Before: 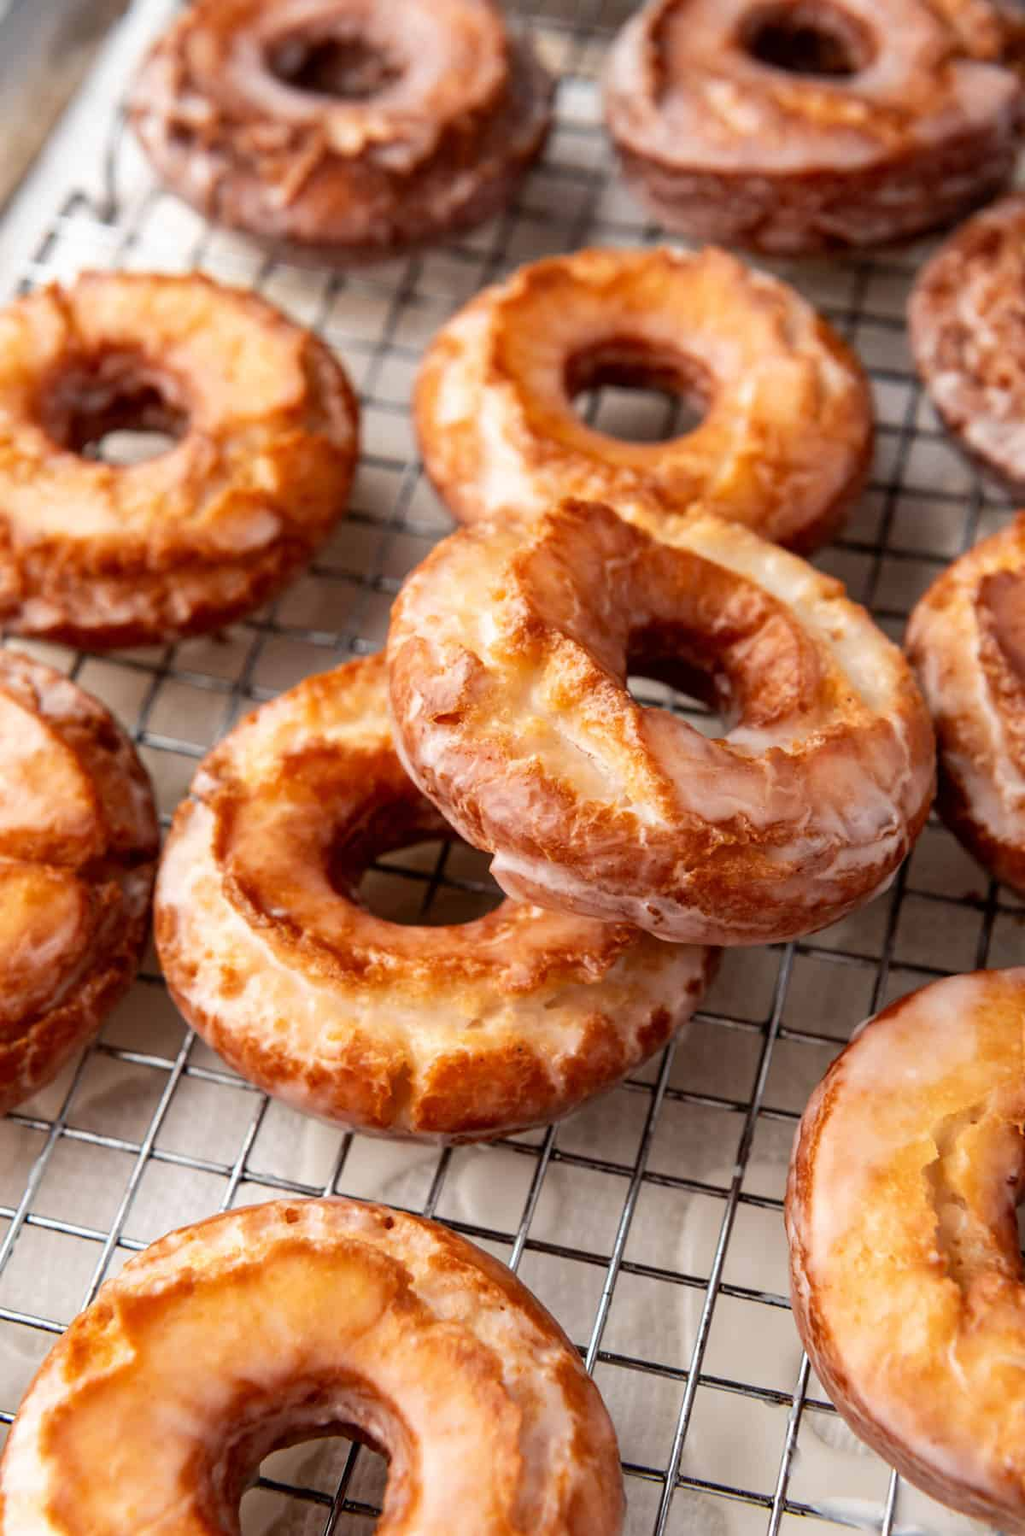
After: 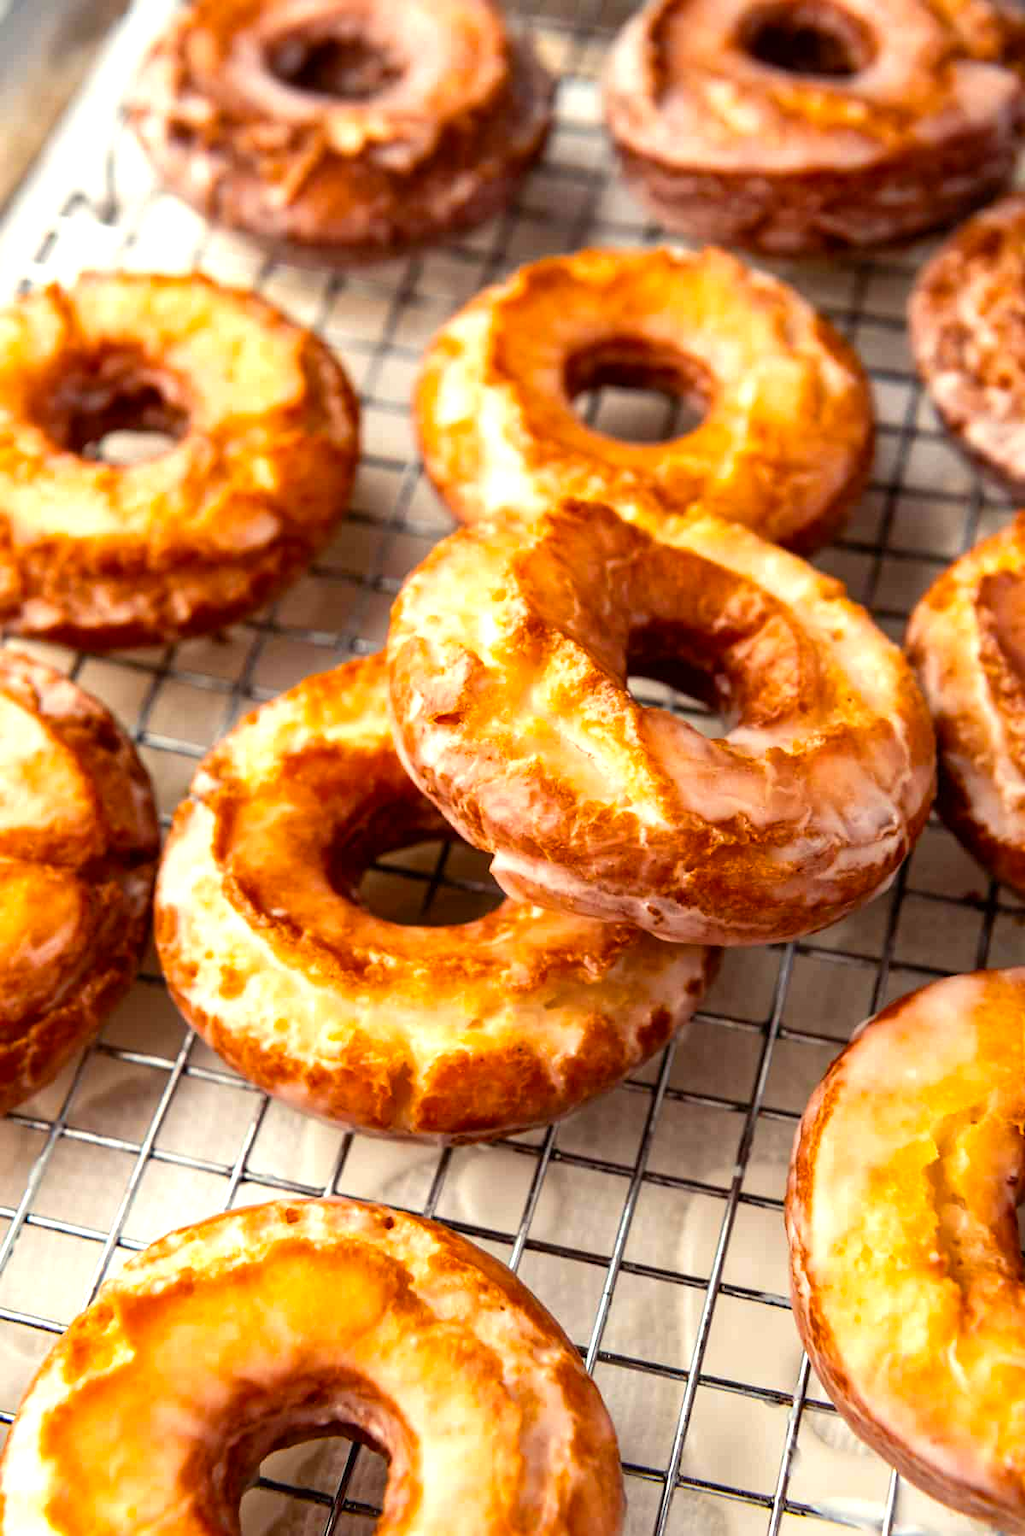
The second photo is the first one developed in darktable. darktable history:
color balance rgb: highlights gain › luminance 5.552%, highlights gain › chroma 2.581%, highlights gain › hue 92.06°, perceptual saturation grading › global saturation 25.545%, perceptual brilliance grading › global brilliance 9.381%
contrast brightness saturation: contrast 0.048
exposure: exposure 0.129 EV, compensate exposure bias true, compensate highlight preservation false
